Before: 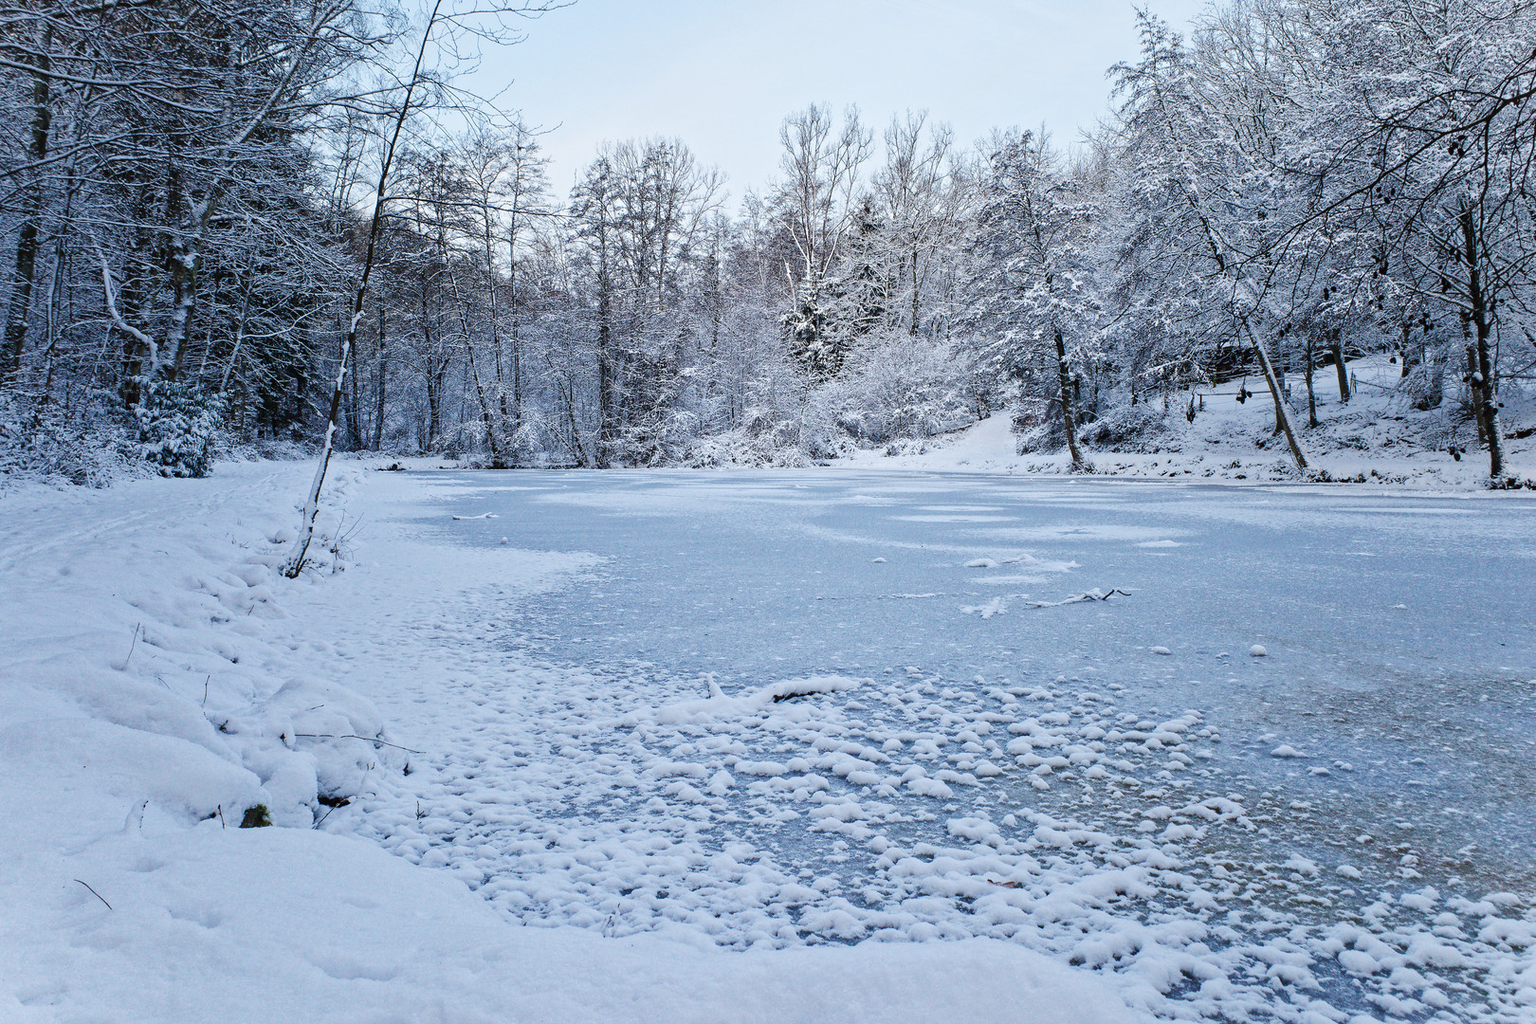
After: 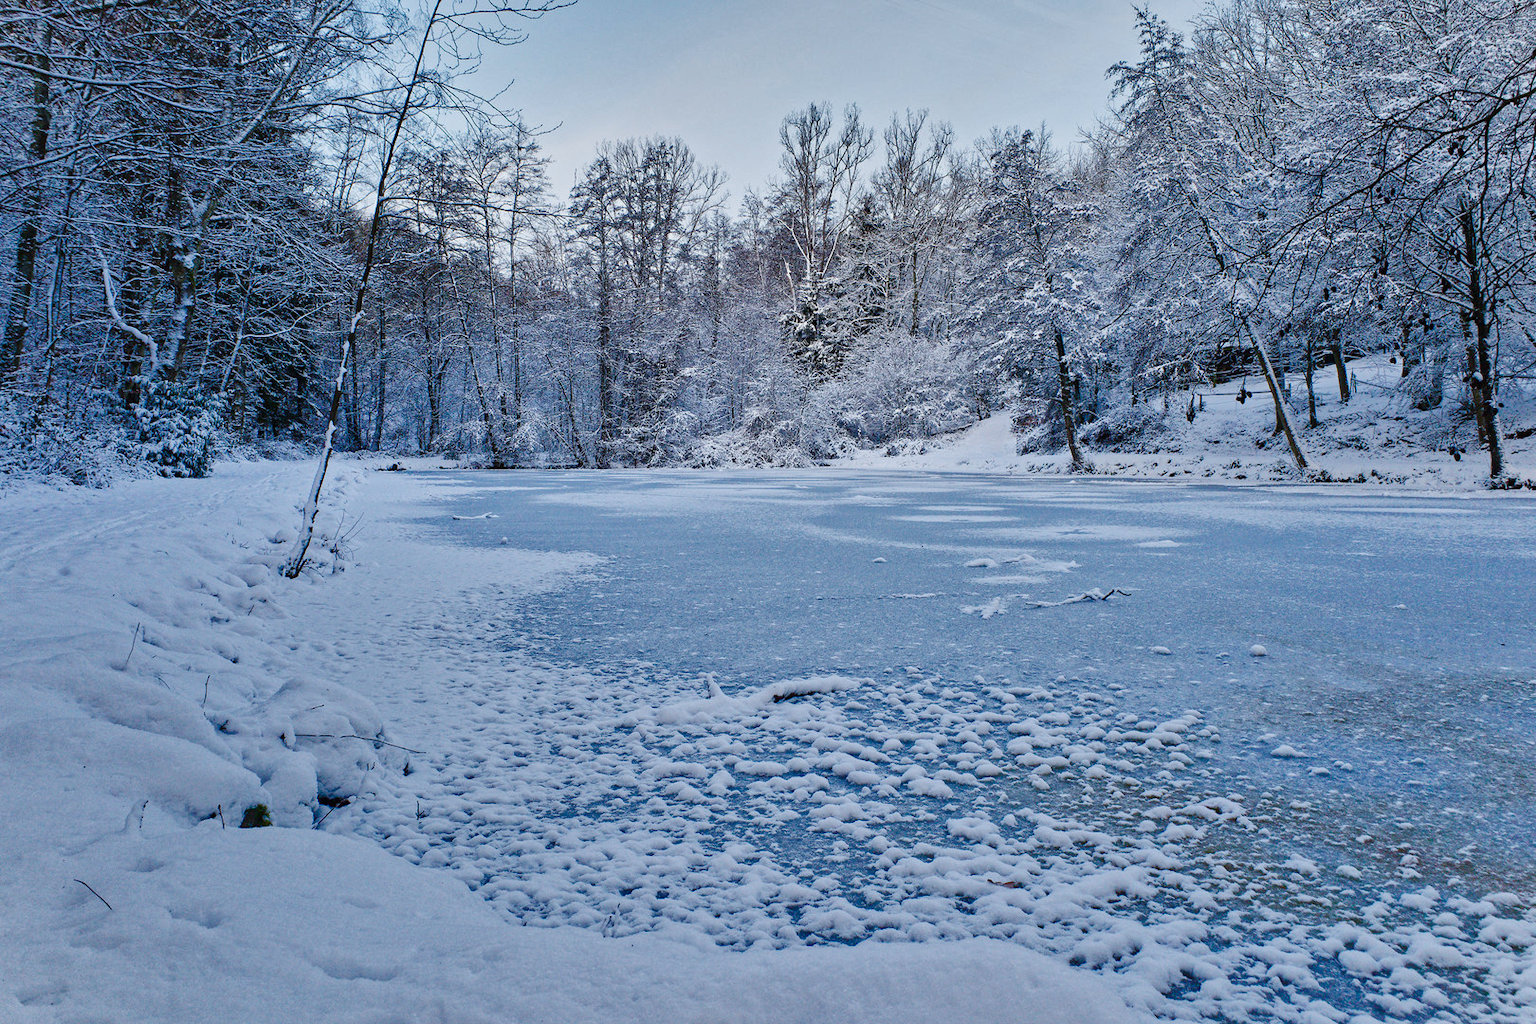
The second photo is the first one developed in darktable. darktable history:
shadows and highlights: white point adjustment -3.82, highlights -63.29, soften with gaussian
color balance rgb: highlights gain › chroma 0.163%, highlights gain › hue 330.48°, perceptual saturation grading › global saturation 27.128%, perceptual saturation grading › highlights -28.377%, perceptual saturation grading › mid-tones 15.501%, perceptual saturation grading › shadows 33.144%, global vibrance 14.423%
